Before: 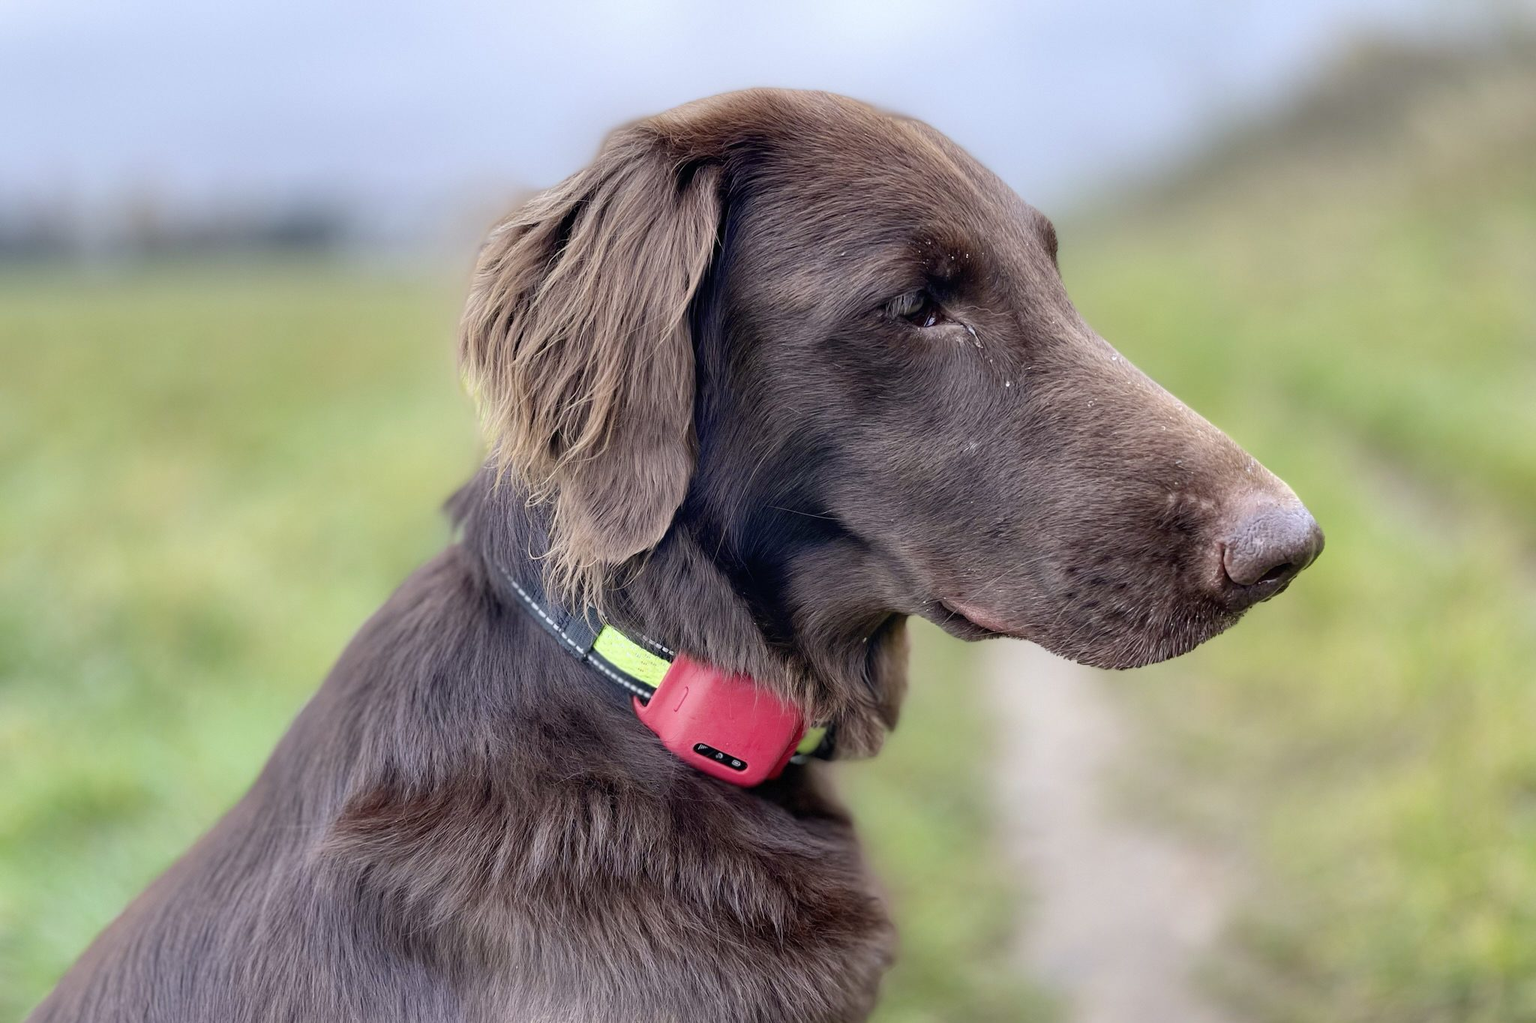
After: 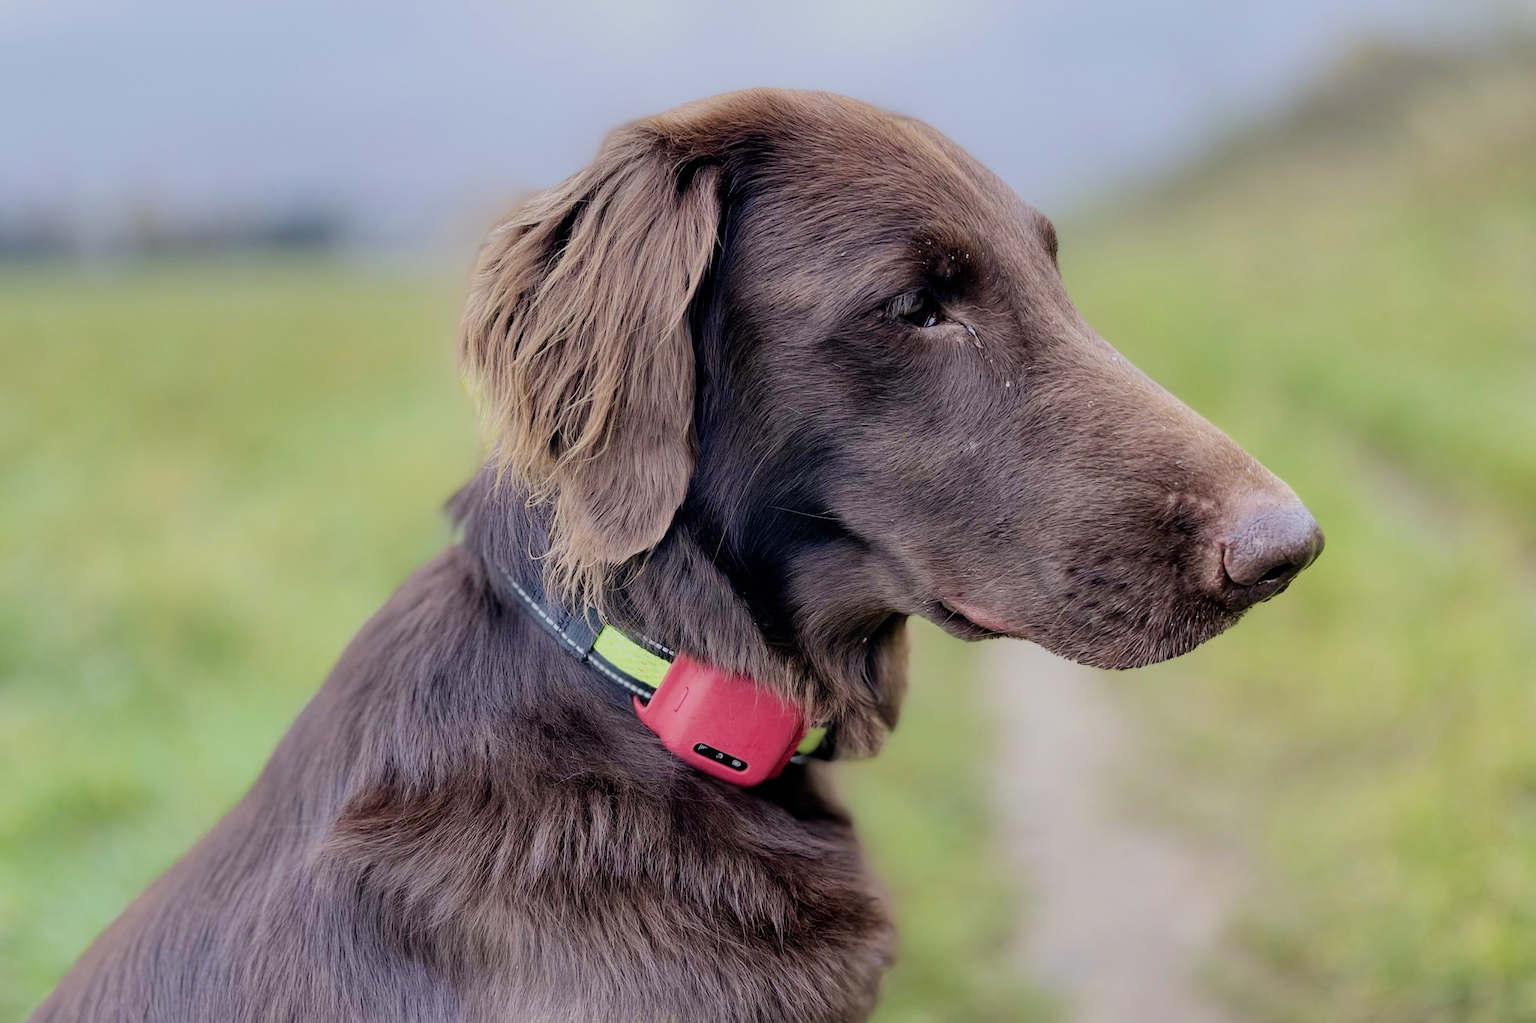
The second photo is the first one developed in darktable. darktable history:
filmic rgb: black relative exposure -7.65 EV, white relative exposure 4.56 EV, threshold 2.96 EV, hardness 3.61, iterations of high-quality reconstruction 0, enable highlight reconstruction true
velvia: on, module defaults
